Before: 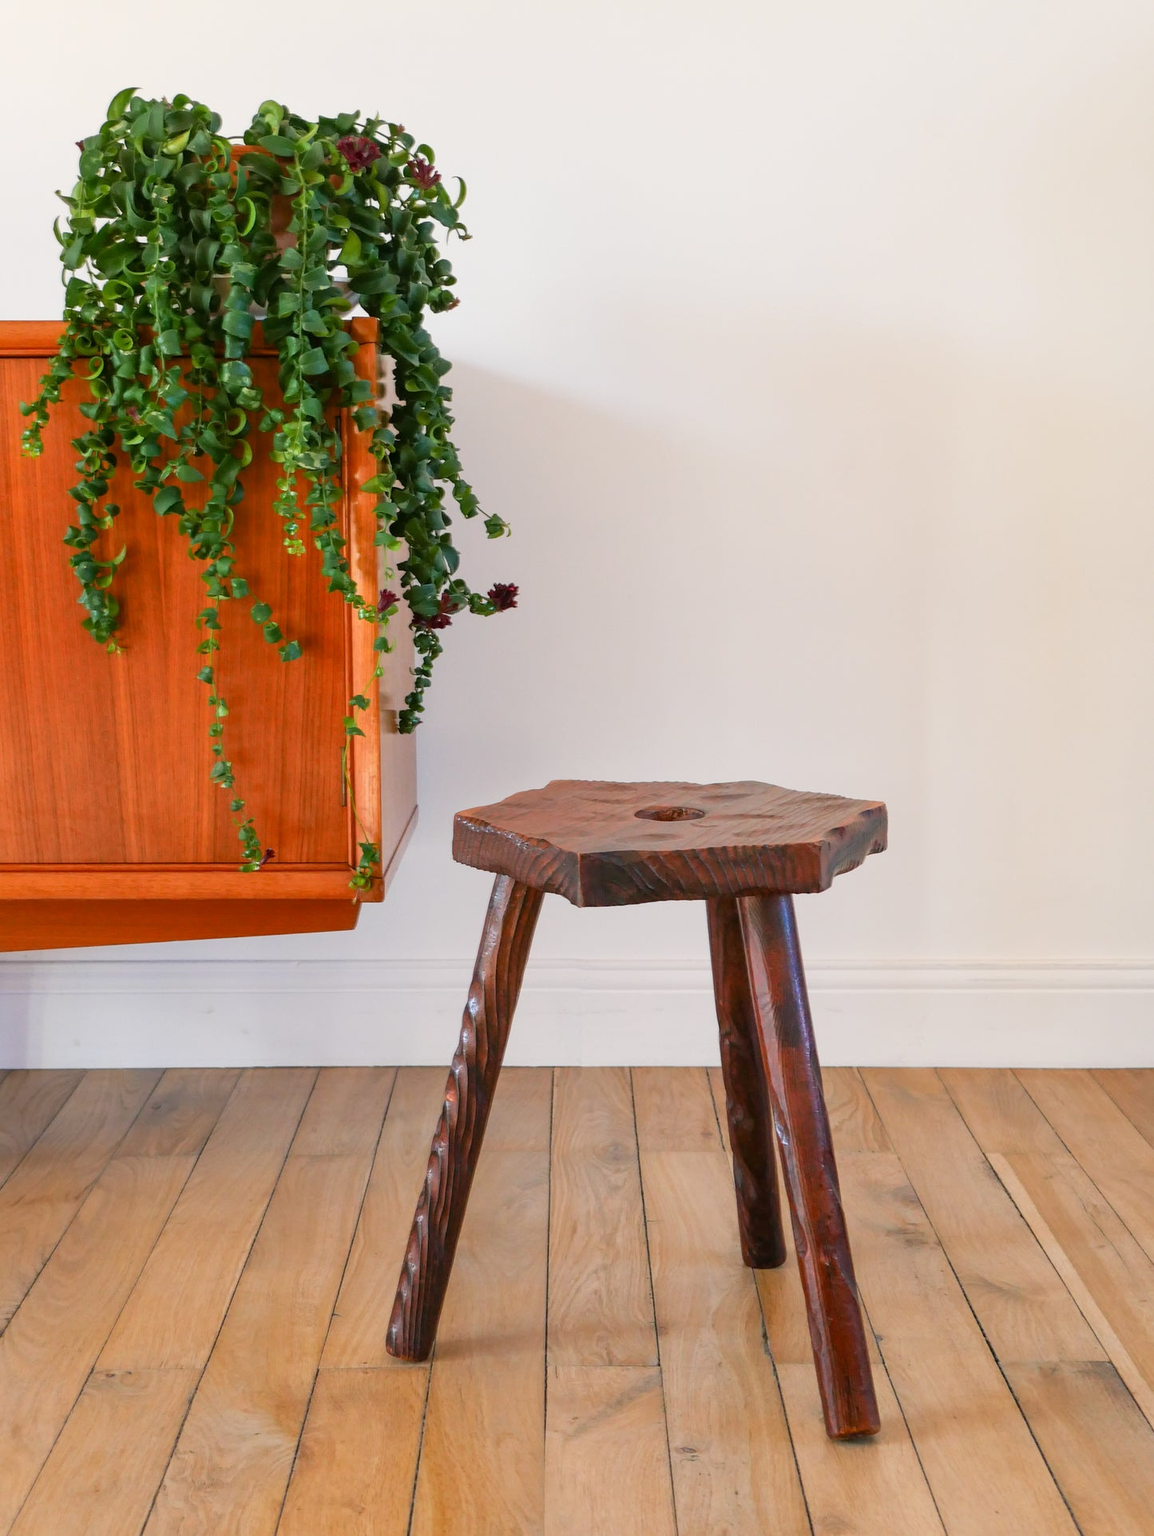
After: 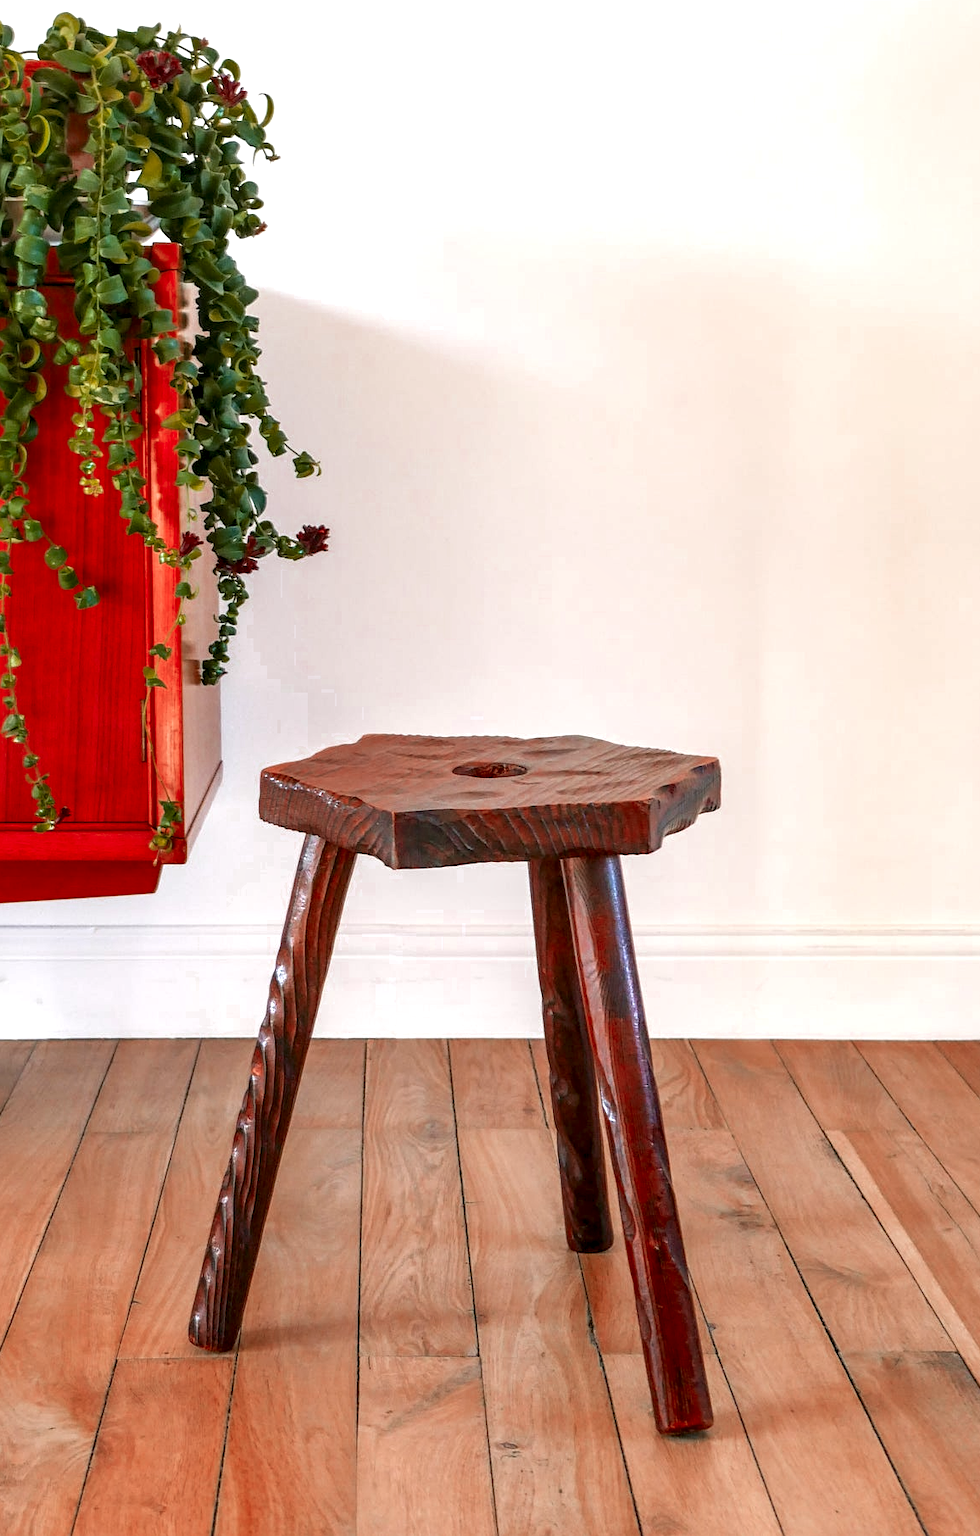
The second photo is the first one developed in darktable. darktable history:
sharpen: amount 0.204
exposure: exposure 0.511 EV, compensate highlight preservation false
local contrast: detail 150%
crop and rotate: left 18.064%, top 5.804%, right 1.847%
color zones: curves: ch0 [(0, 0.299) (0.25, 0.383) (0.456, 0.352) (0.736, 0.571)]; ch1 [(0, 0.63) (0.151, 0.568) (0.254, 0.416) (0.47, 0.558) (0.732, 0.37) (0.909, 0.492)]; ch2 [(0.004, 0.604) (0.158, 0.443) (0.257, 0.403) (0.761, 0.468)]
